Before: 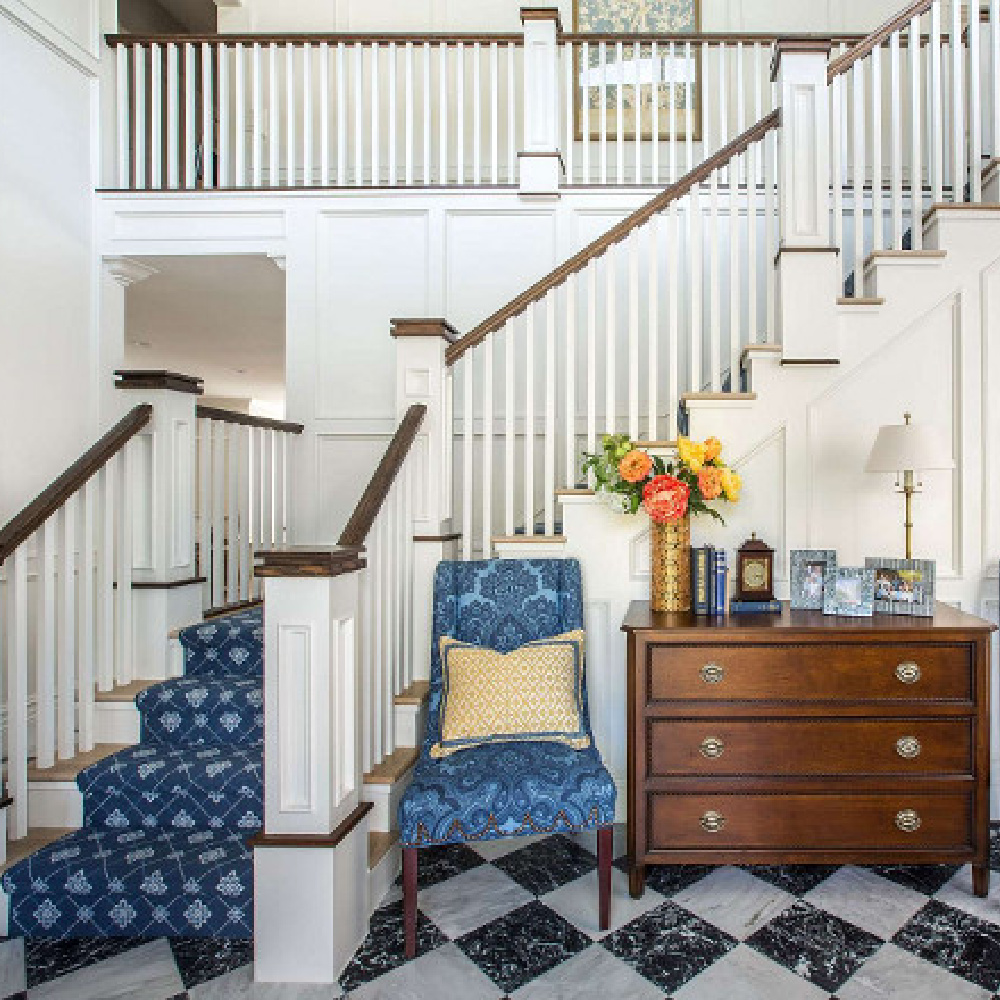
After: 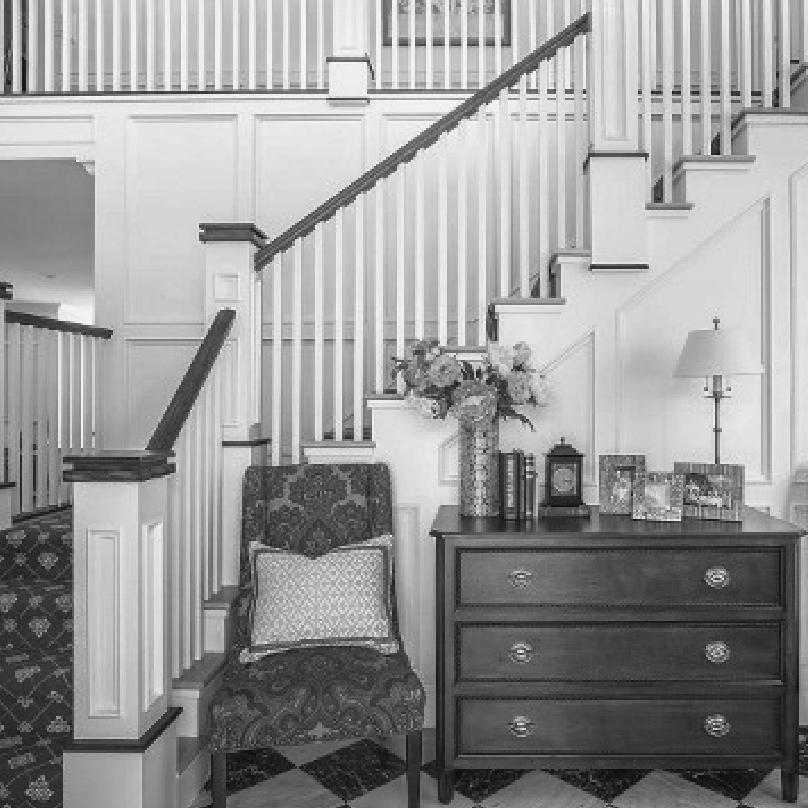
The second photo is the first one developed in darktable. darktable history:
monochrome: a 32, b 64, size 2.3, highlights 1
color correction: highlights a* -39.68, highlights b* -40, shadows a* -40, shadows b* -40, saturation -3
color balance: lift [1.004, 1.002, 1.002, 0.998], gamma [1, 1.007, 1.002, 0.993], gain [1, 0.977, 1.013, 1.023], contrast -3.64%
crop: left 19.159%, top 9.58%, bottom 9.58%
contrast brightness saturation: contrast -0.02, brightness -0.01, saturation 0.03
color balance rgb: shadows lift › hue 87.51°, highlights gain › chroma 1.62%, highlights gain › hue 55.1°, global offset › chroma 0.1%, global offset › hue 253.66°, linear chroma grading › global chroma 0.5%
bloom: size 3%, threshold 100%, strength 0%
color zones: curves: ch1 [(0.24, 0.629) (0.75, 0.5)]; ch2 [(0.255, 0.454) (0.745, 0.491)], mix 102.12%
